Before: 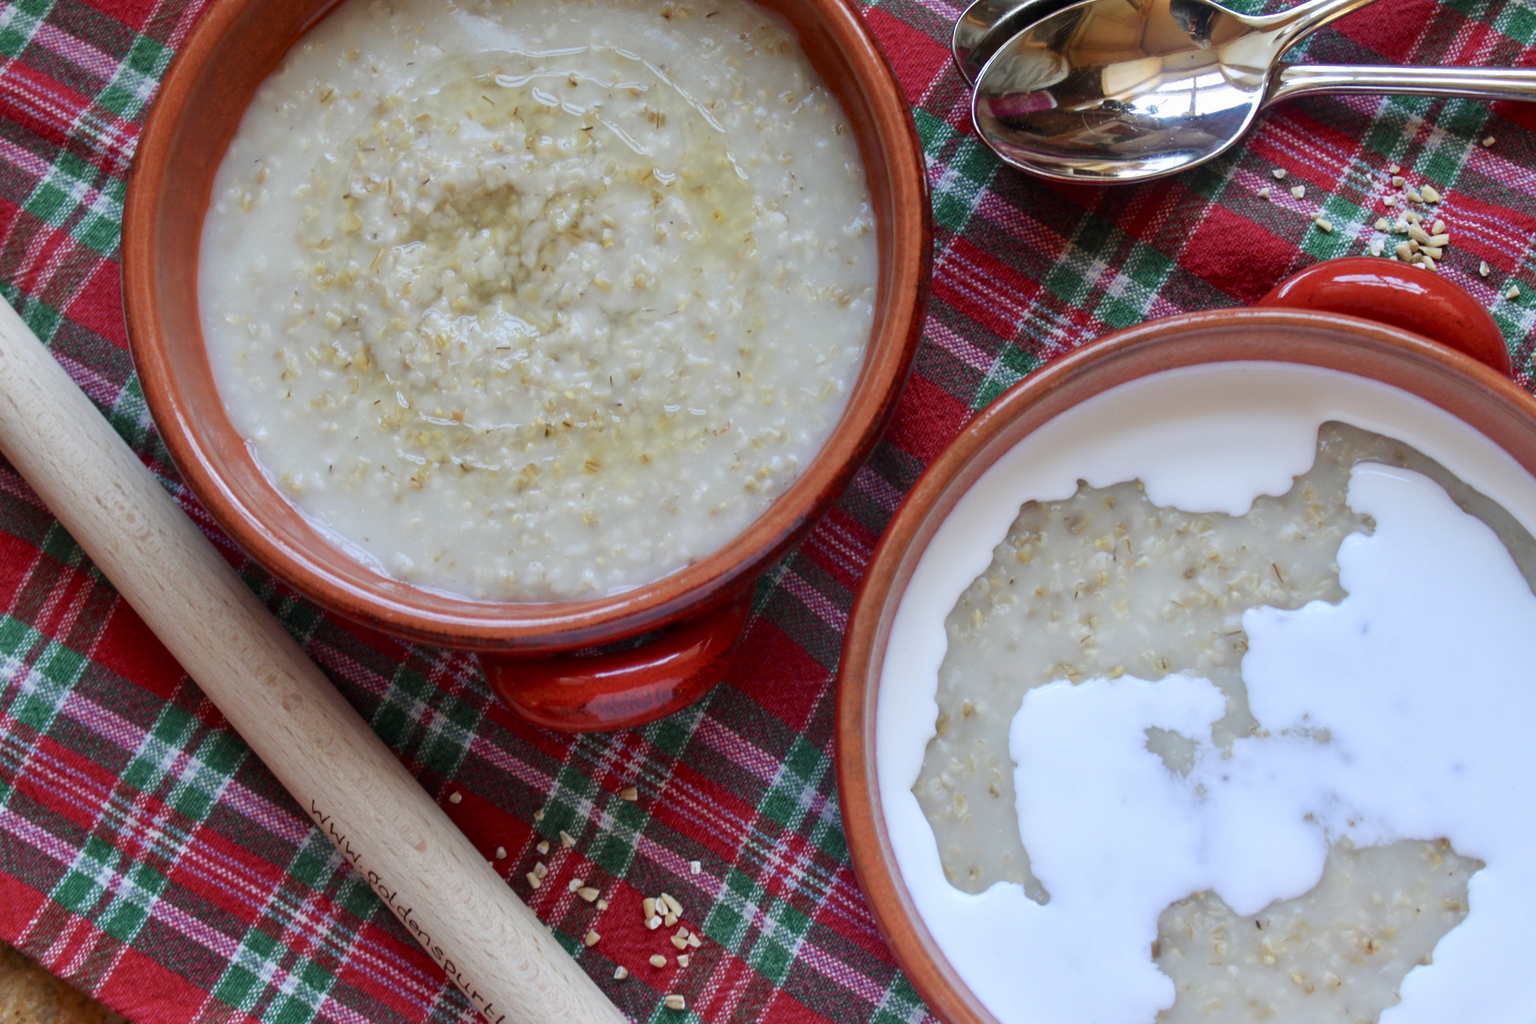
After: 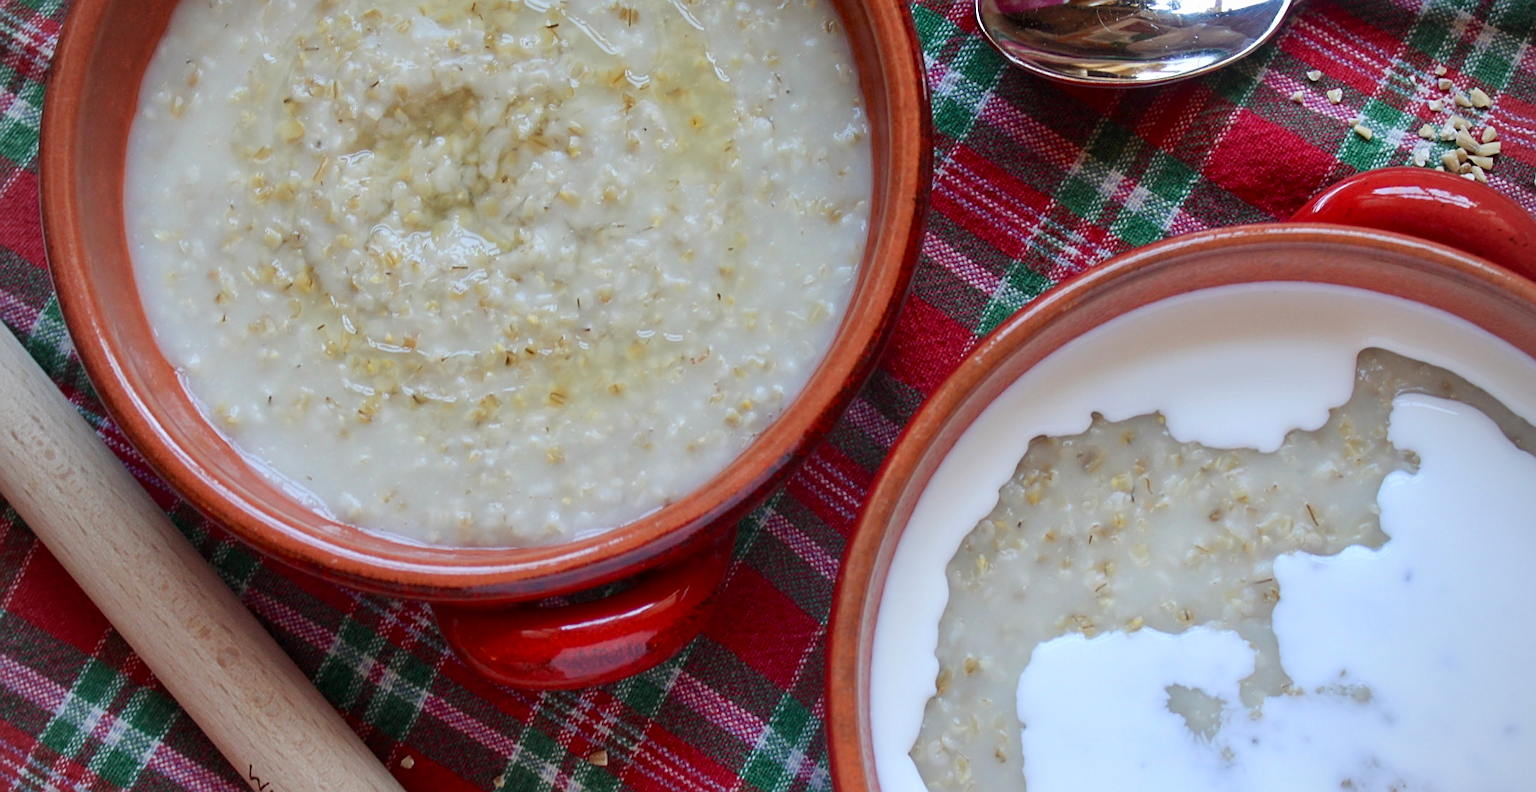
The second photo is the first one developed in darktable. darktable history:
vignetting: fall-off radius 60.92%
crop: left 5.596%, top 10.314%, right 3.534%, bottom 19.395%
sharpen: on, module defaults
